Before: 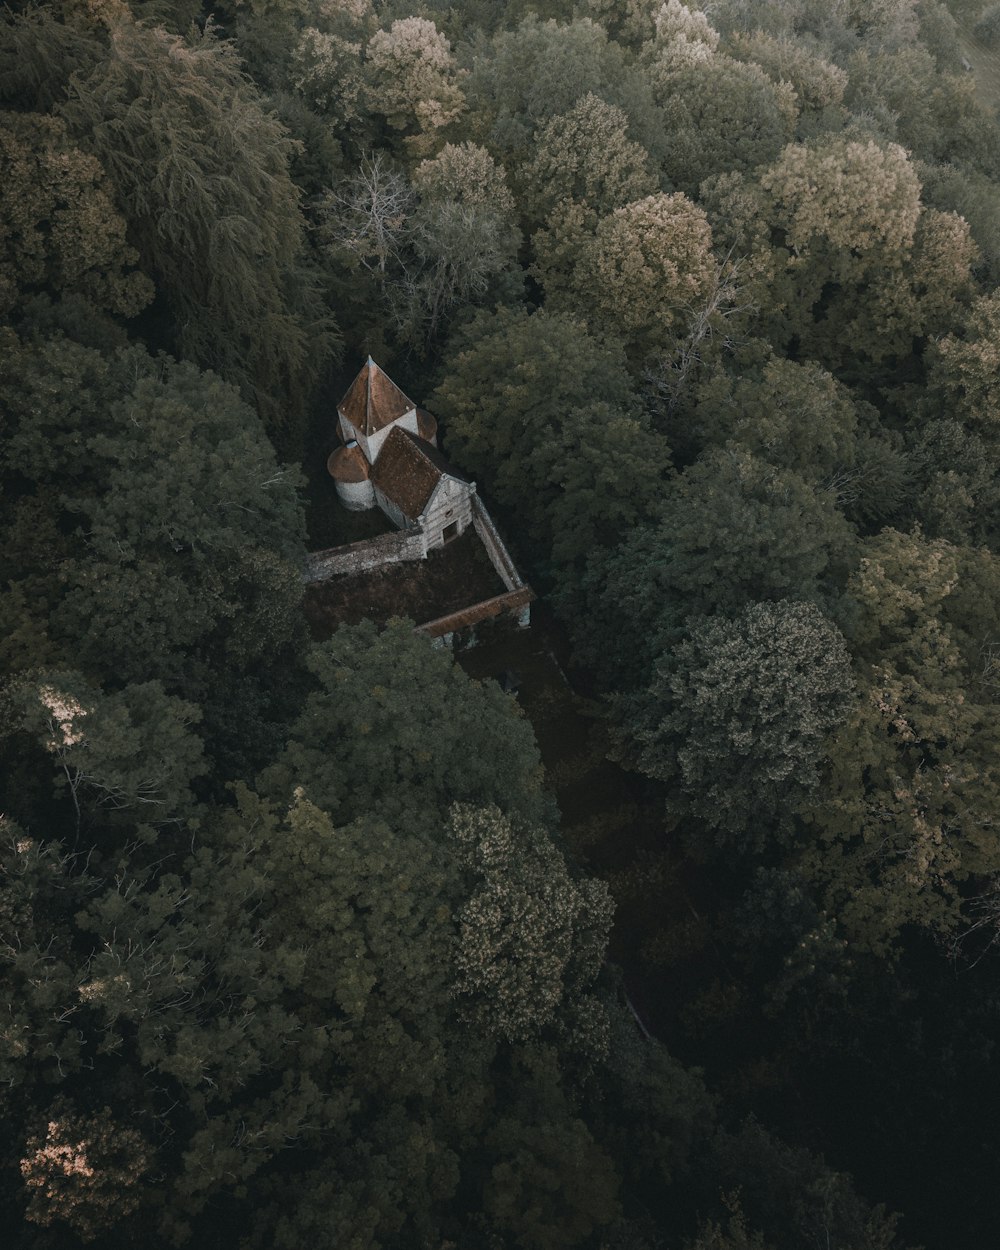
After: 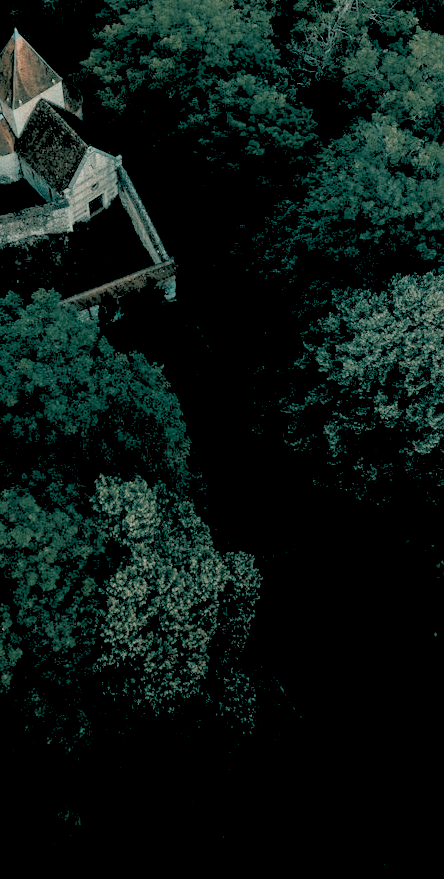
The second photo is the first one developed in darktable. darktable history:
crop: left 35.432%, top 26.233%, right 20.145%, bottom 3.432%
haze removal: strength -0.1, adaptive false
rgb levels: levels [[0.027, 0.429, 0.996], [0, 0.5, 1], [0, 0.5, 1]]
color balance: lift [1.005, 0.99, 1.007, 1.01], gamma [1, 0.979, 1.011, 1.021], gain [0.923, 1.098, 1.025, 0.902], input saturation 90.45%, contrast 7.73%, output saturation 105.91%
